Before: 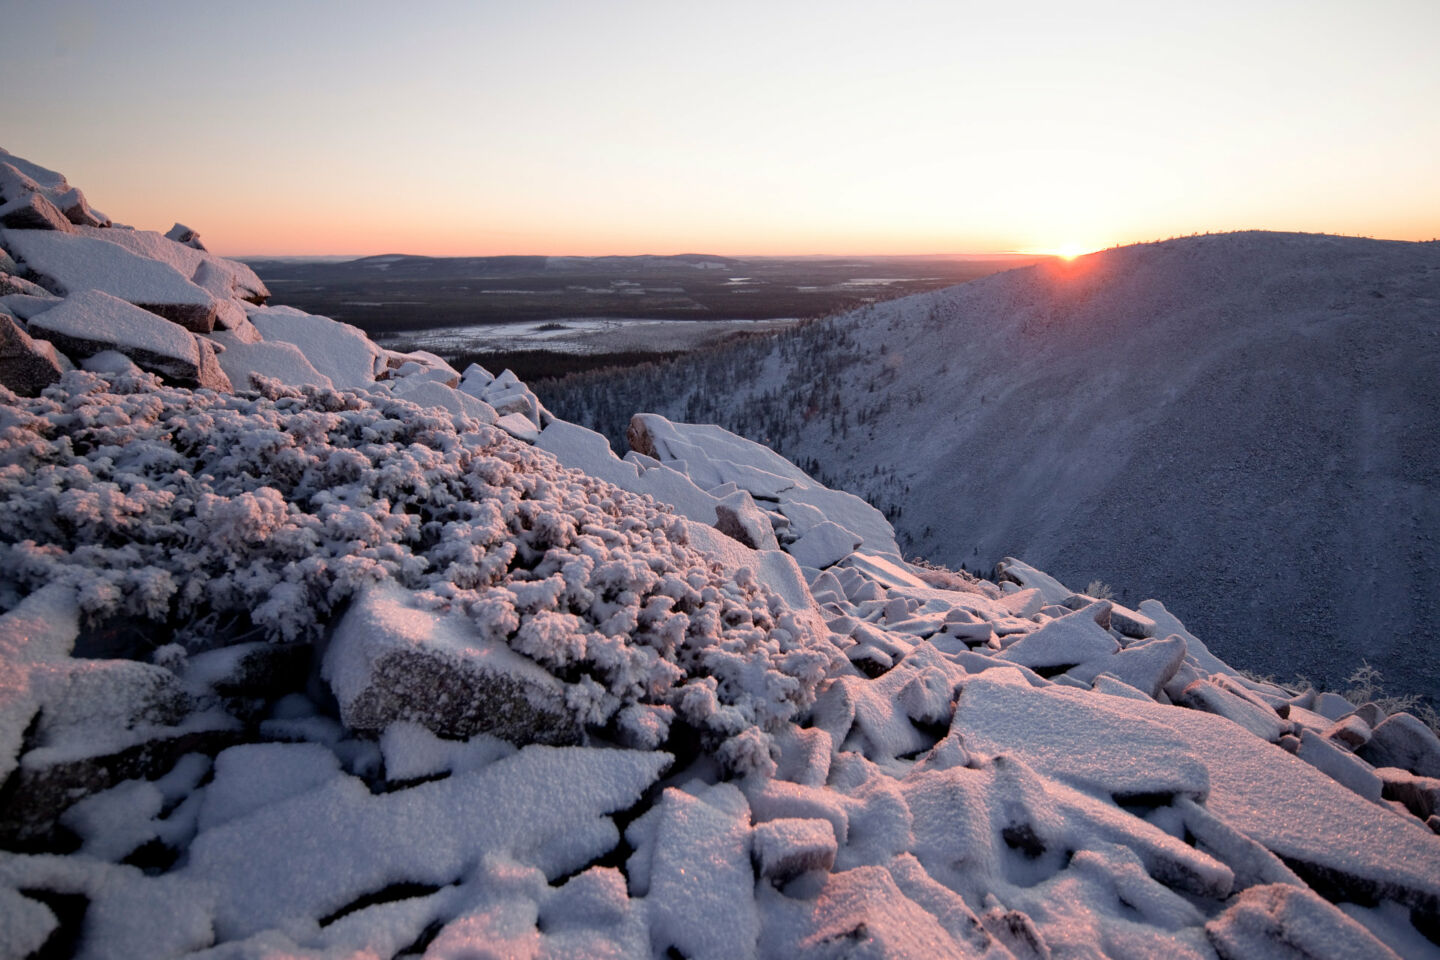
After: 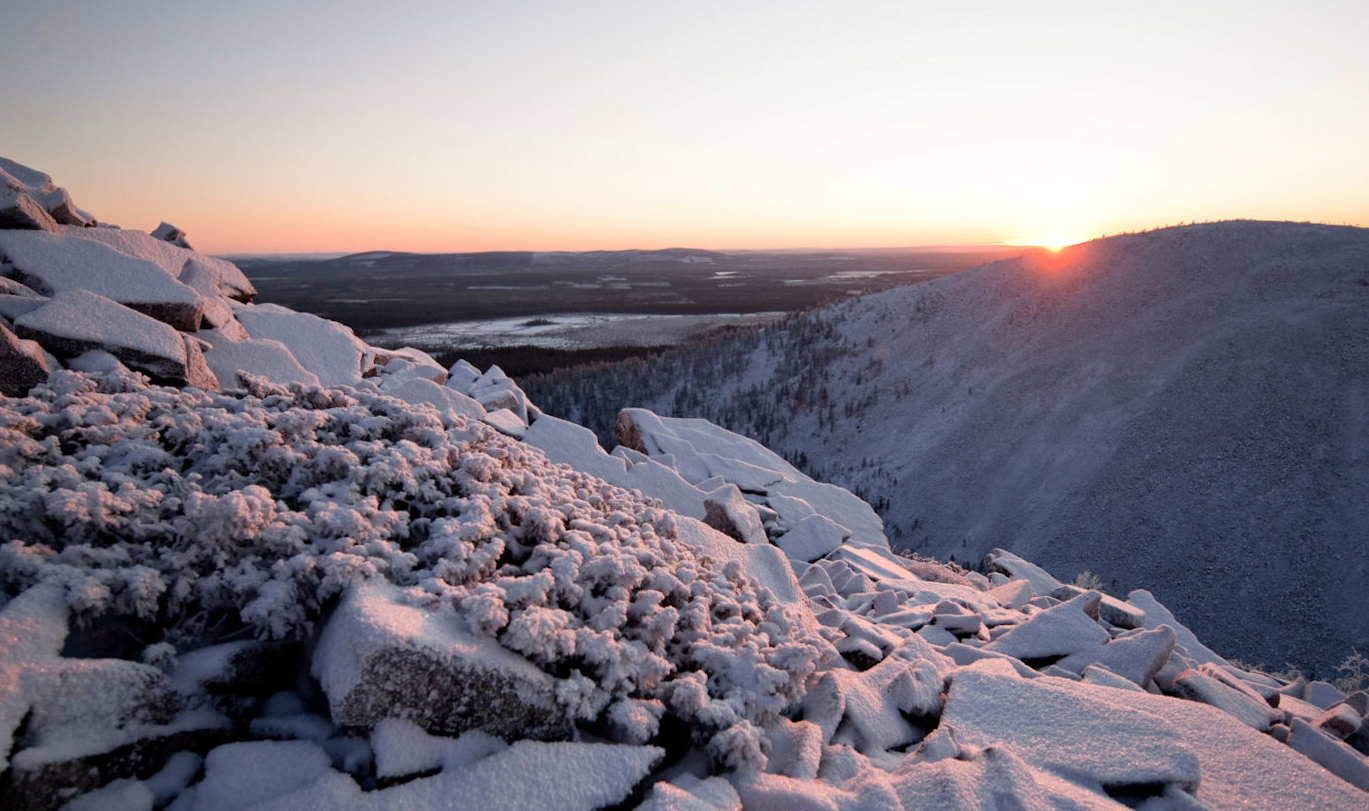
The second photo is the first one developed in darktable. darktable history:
crop and rotate: angle 0.508°, left 0.214%, right 3.442%, bottom 14.312%
